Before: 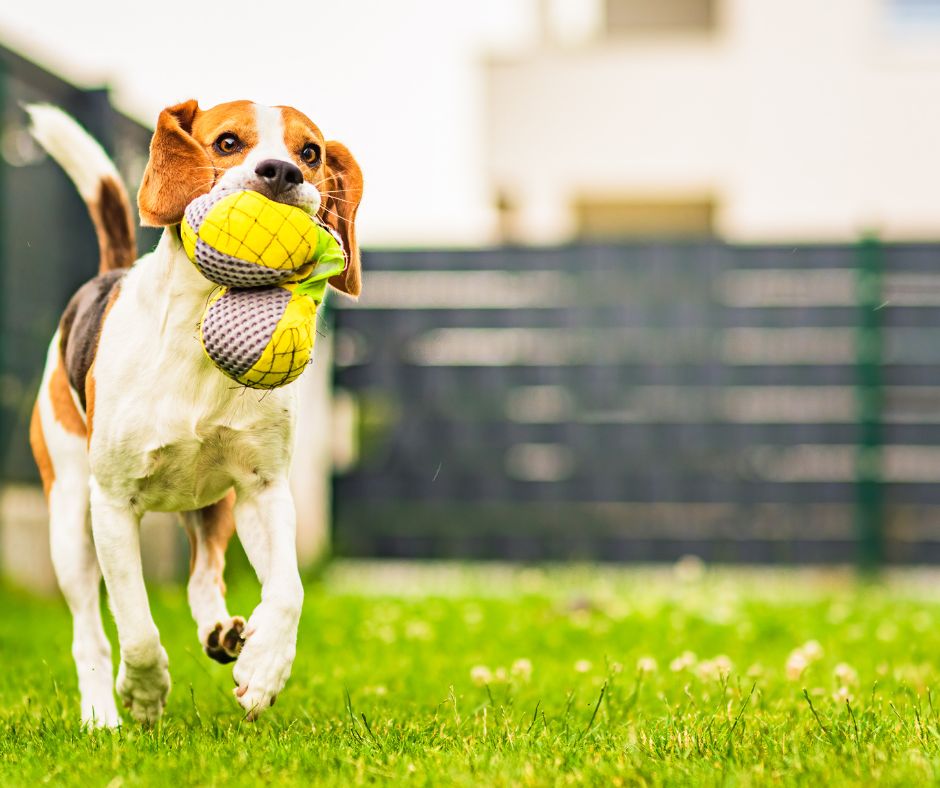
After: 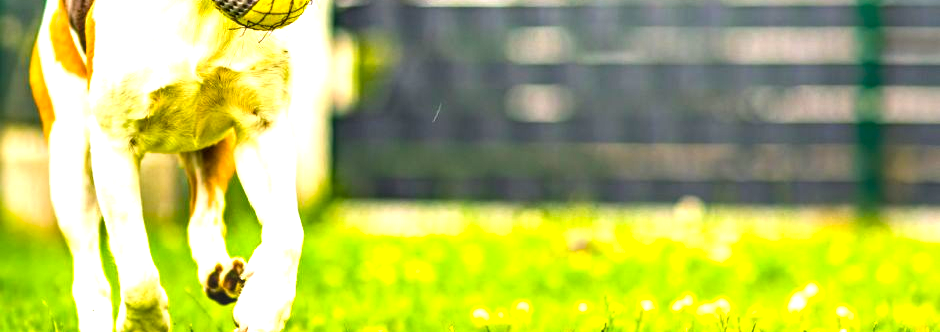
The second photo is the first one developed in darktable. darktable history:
local contrast: detail 130%
crop: top 45.577%, bottom 12.277%
exposure: exposure 0.507 EV, compensate highlight preservation false
color balance rgb: highlights gain › luminance 14.499%, linear chroma grading › global chroma 15.383%, perceptual saturation grading › global saturation 19.975%, contrast 5.764%
